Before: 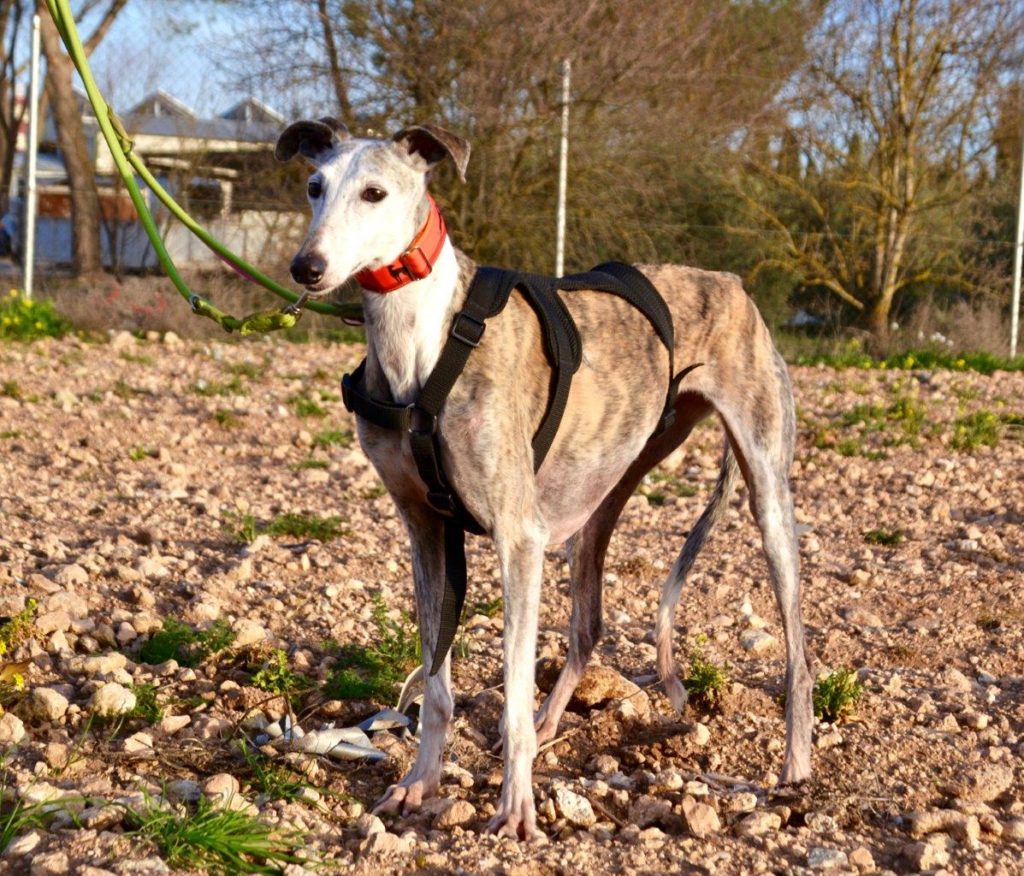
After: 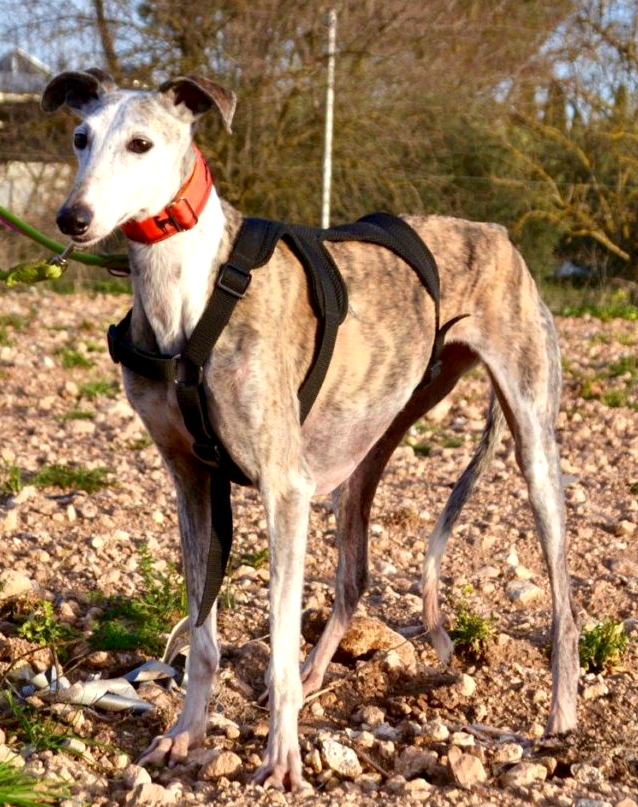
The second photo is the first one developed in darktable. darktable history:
crop and rotate: left 22.918%, top 5.629%, right 14.711%, bottom 2.247%
exposure: black level correction 0.002, exposure 0.15 EV, compensate highlight preservation false
